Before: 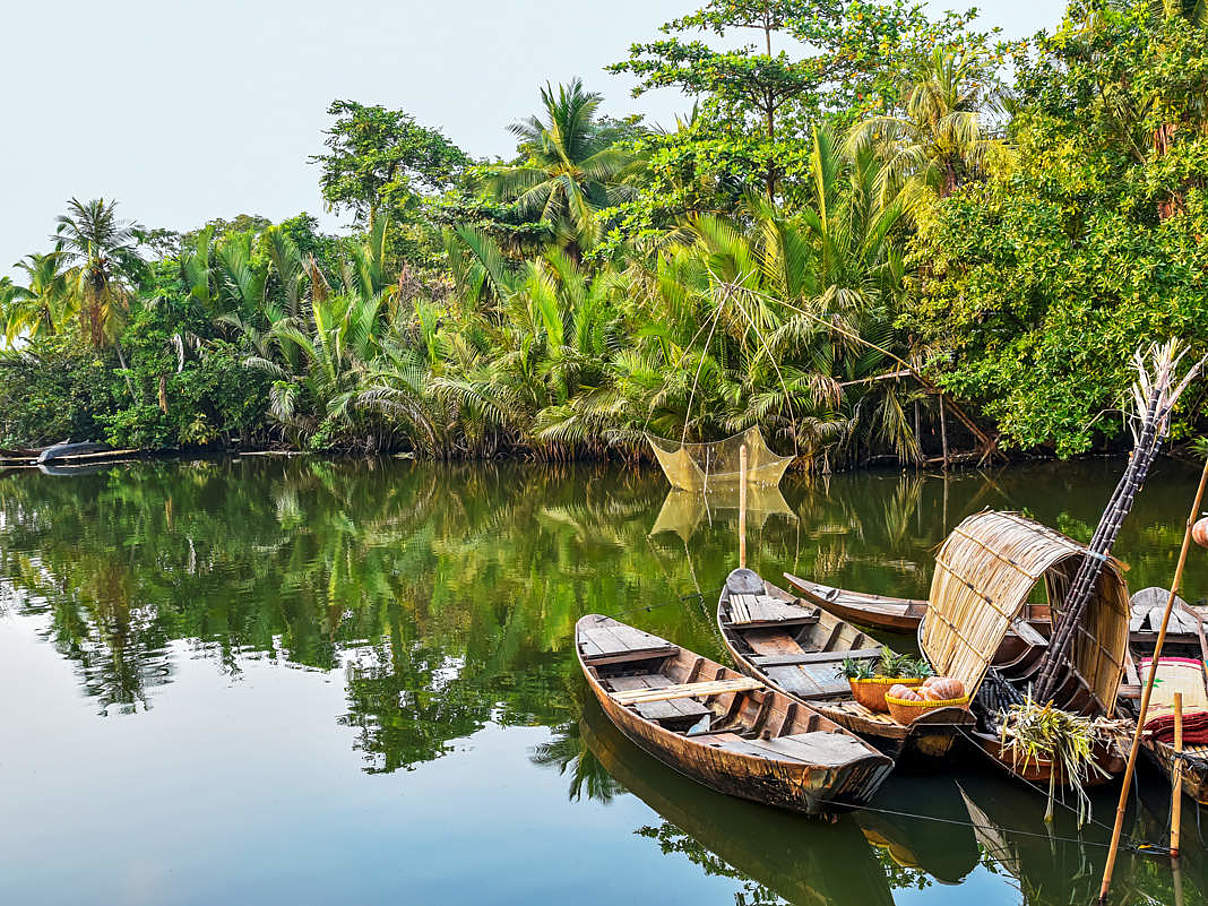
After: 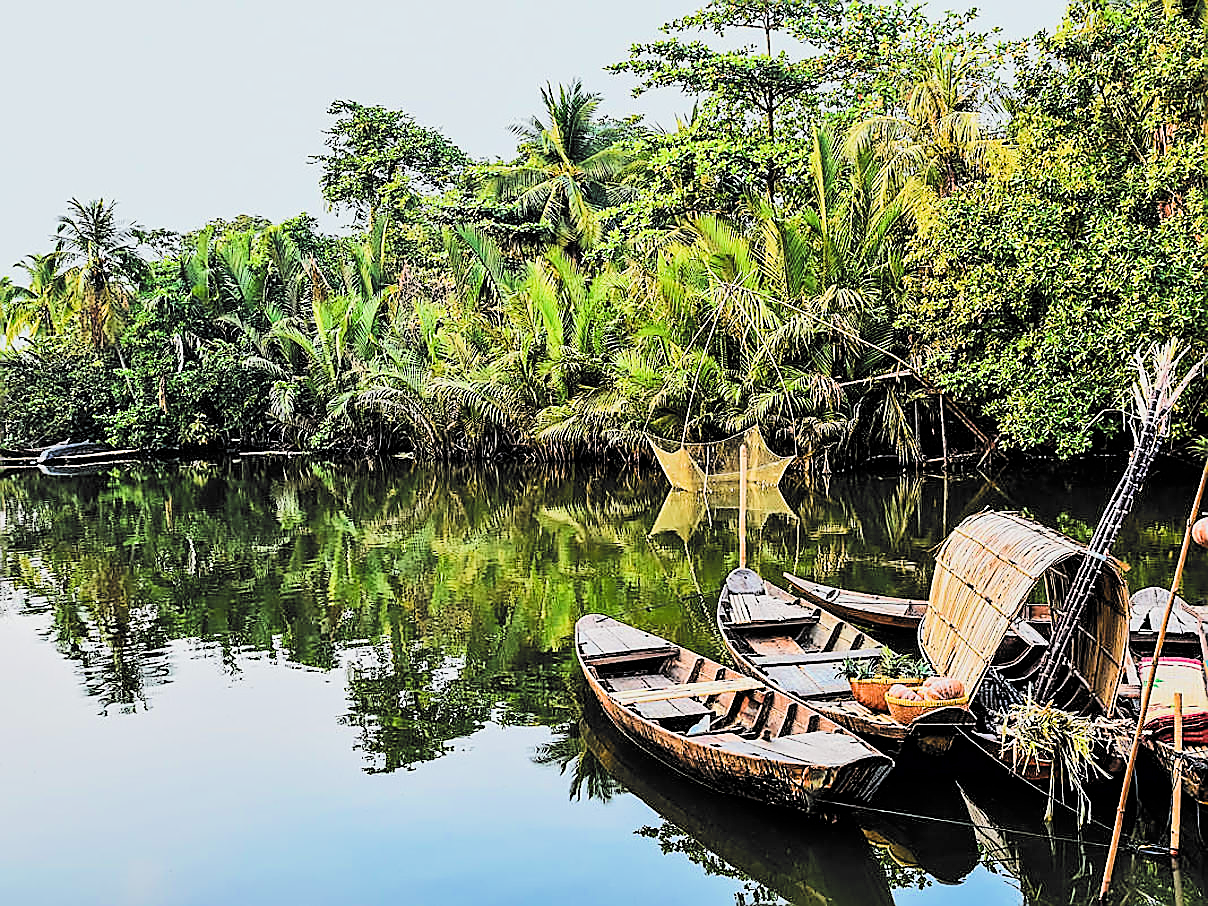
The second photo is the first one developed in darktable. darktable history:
tone equalizer: -8 EV 0.005 EV, -7 EV -0.024 EV, -6 EV 0.015 EV, -5 EV 0.024 EV, -4 EV 0.31 EV, -3 EV 0.655 EV, -2 EV 0.555 EV, -1 EV 0.175 EV, +0 EV 0.035 EV, edges refinement/feathering 500, mask exposure compensation -1.57 EV, preserve details no
filmic rgb: black relative exposure -5.07 EV, white relative exposure 3.5 EV, threshold 5.99 EV, hardness 3.17, contrast 1.198, highlights saturation mix -49.69%, color science v6 (2022), enable highlight reconstruction true
sharpen: radius 1.393, amount 1.245, threshold 0.674
